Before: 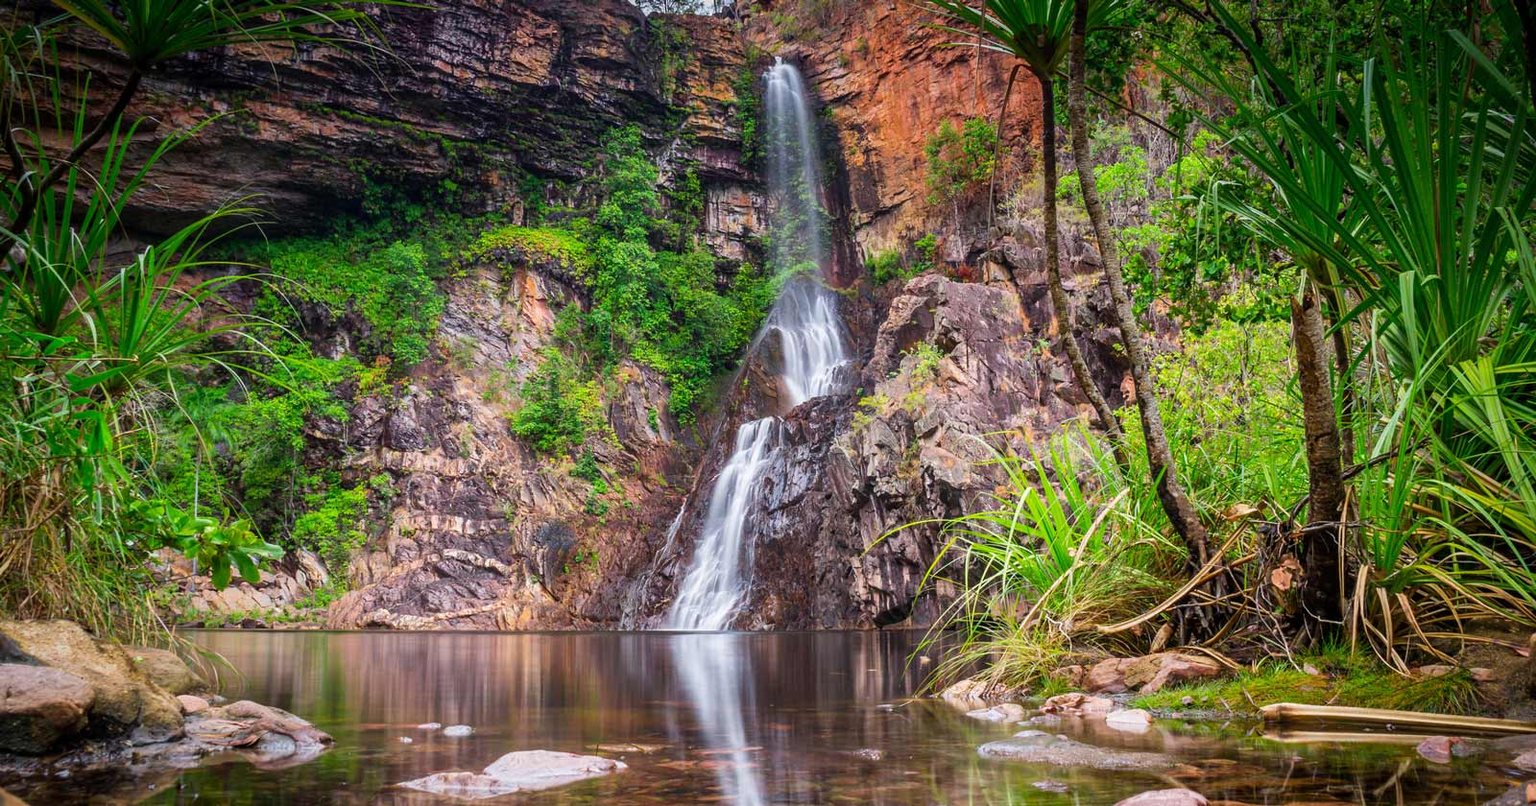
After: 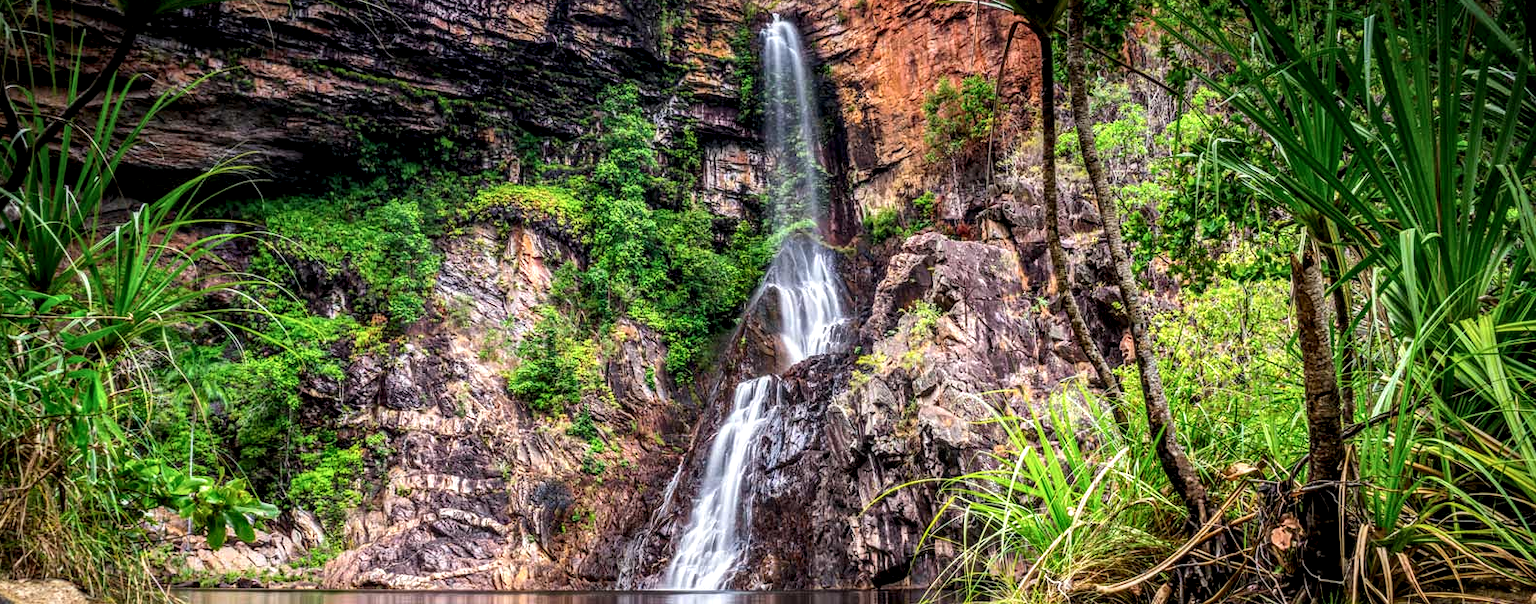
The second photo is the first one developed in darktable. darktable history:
local contrast: highlights 0%, shadows 0%, detail 182%
crop: left 0.387%, top 5.469%, bottom 19.809%
levels: mode automatic, gray 50.8%
